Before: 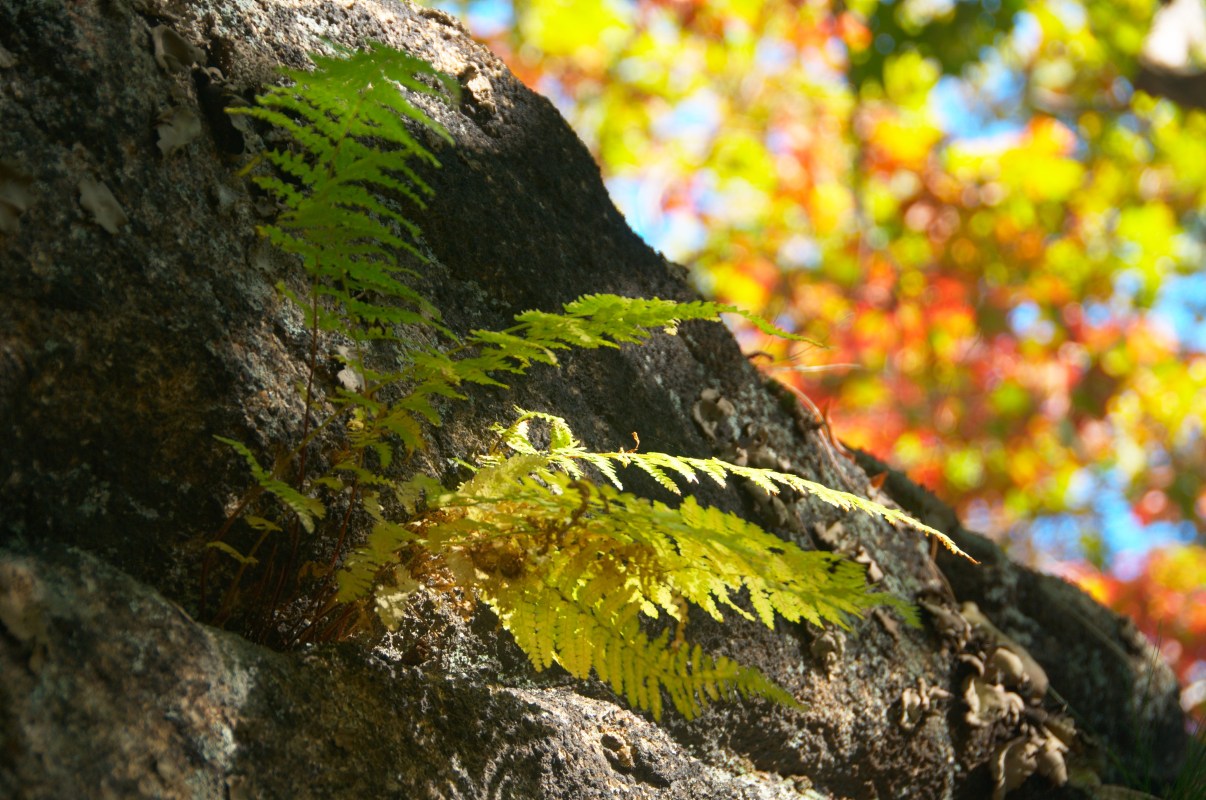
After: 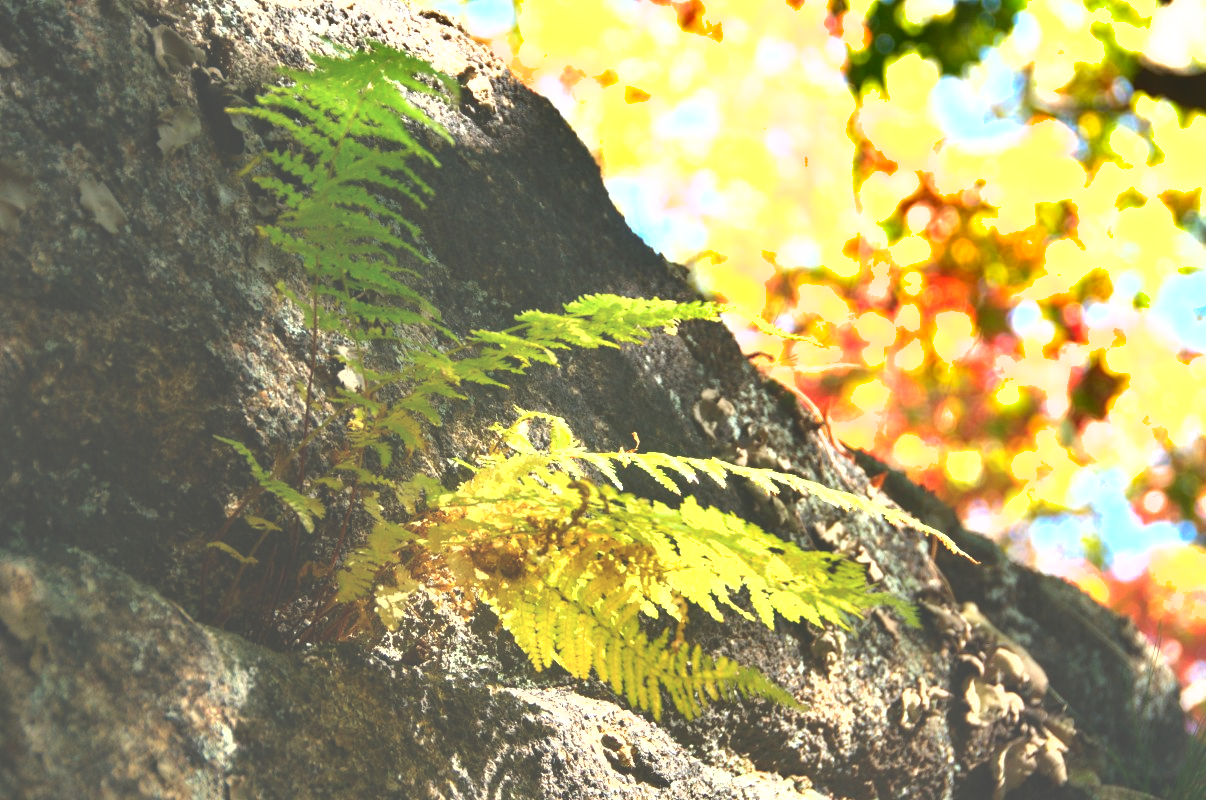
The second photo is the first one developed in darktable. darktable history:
shadows and highlights: low approximation 0.01, soften with gaussian
exposure: black level correction -0.023, exposure 1.395 EV, compensate exposure bias true, compensate highlight preservation false
